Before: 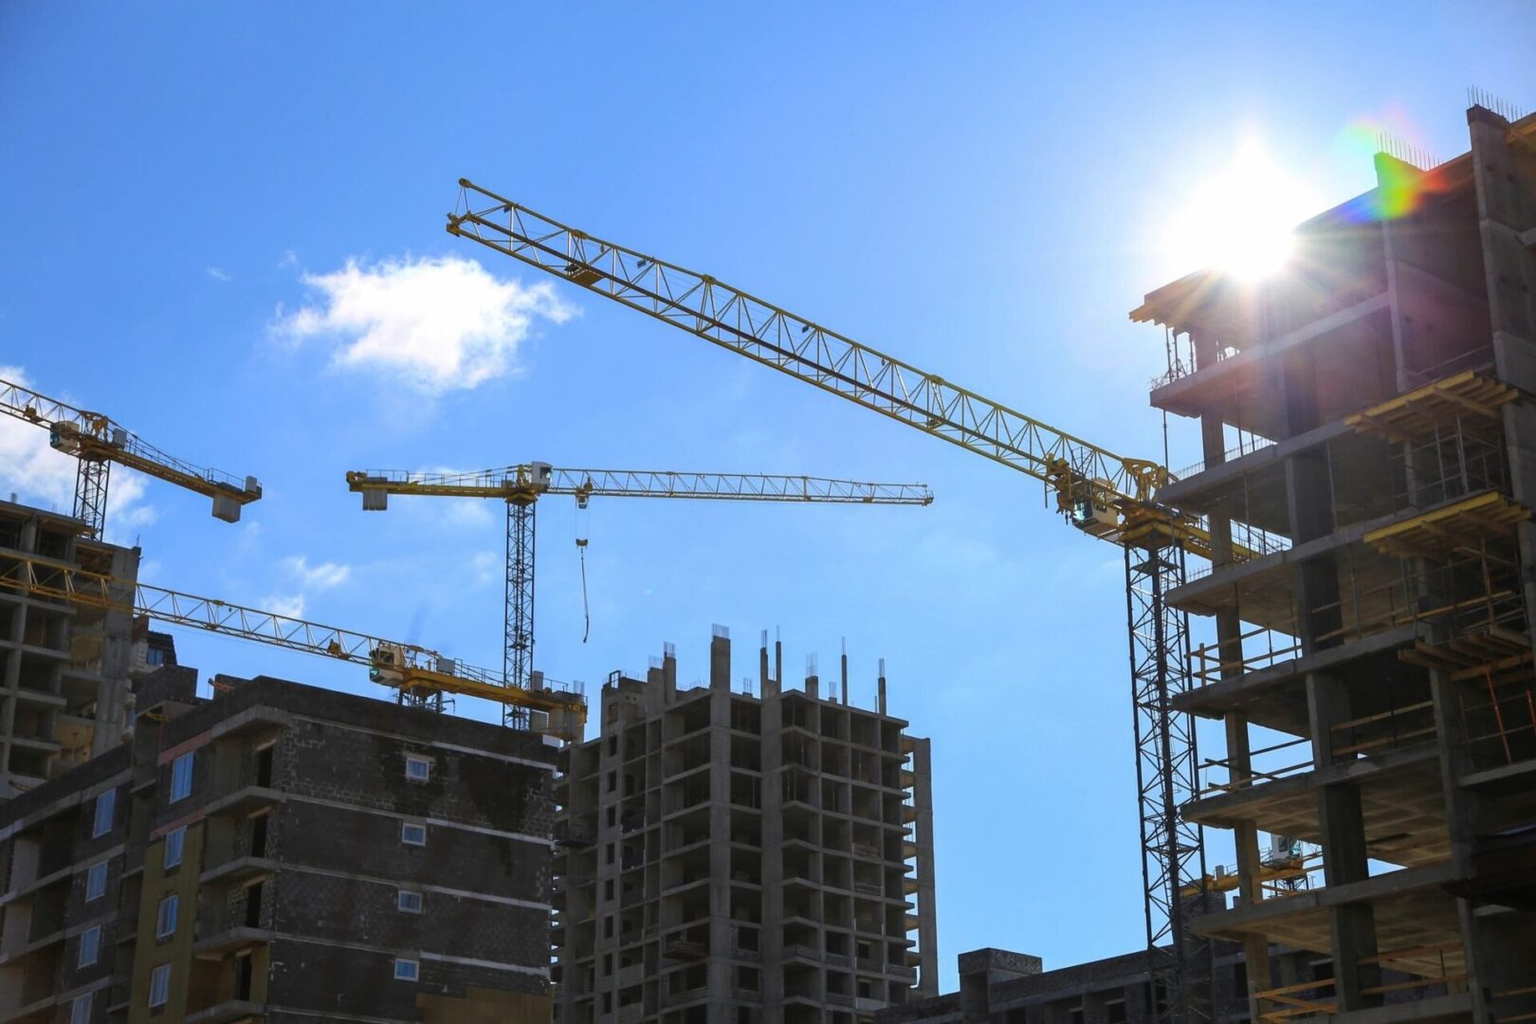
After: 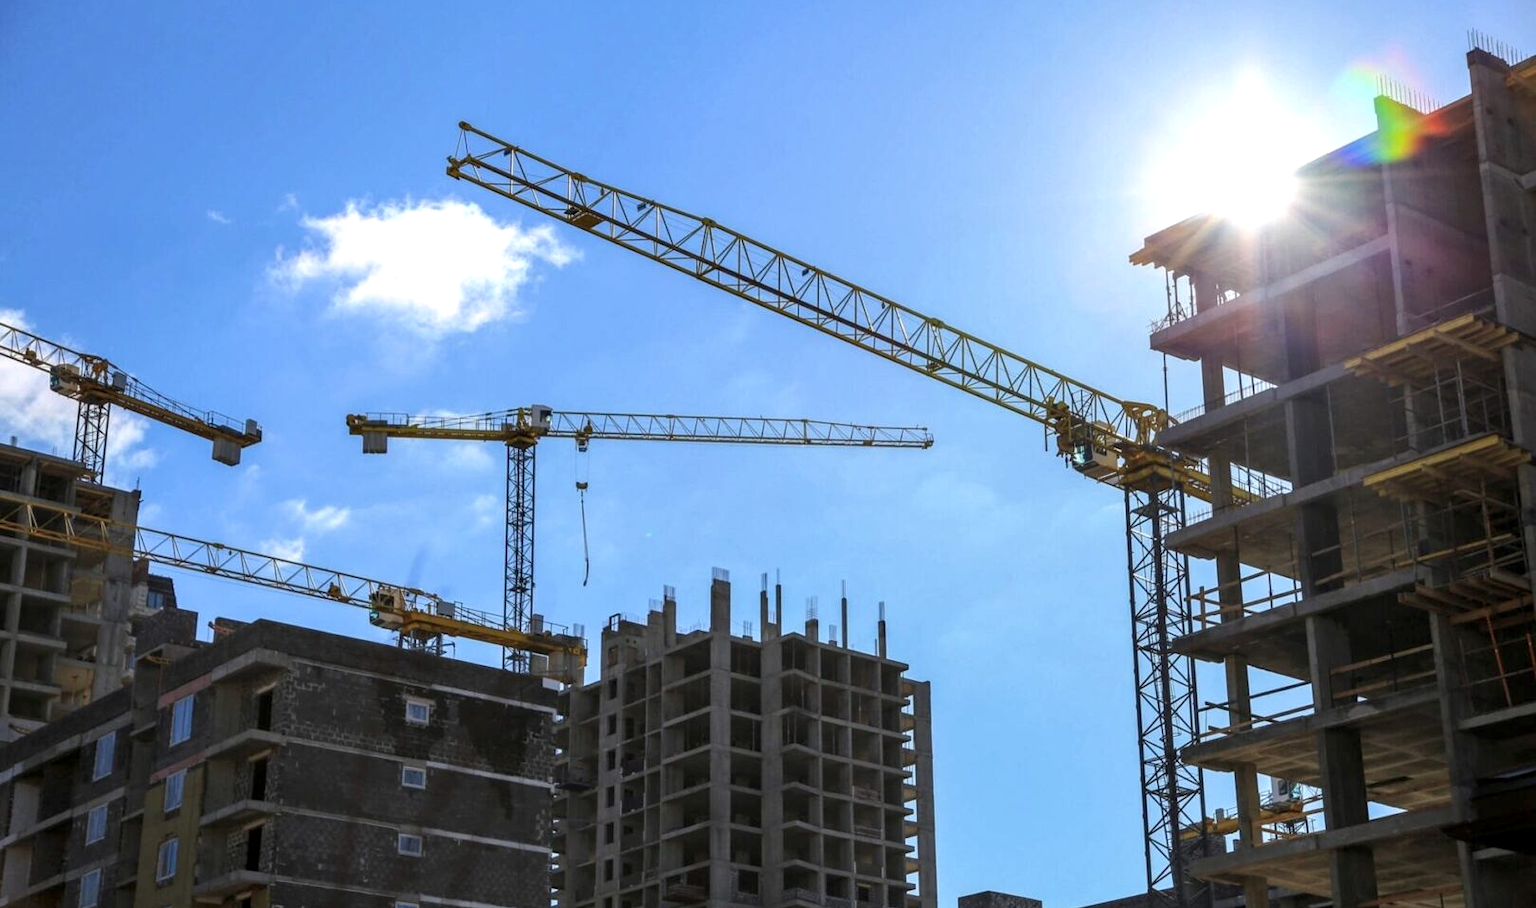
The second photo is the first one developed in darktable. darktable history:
crop and rotate: top 5.609%, bottom 5.609%
local contrast: highlights 61%, detail 143%, midtone range 0.428
